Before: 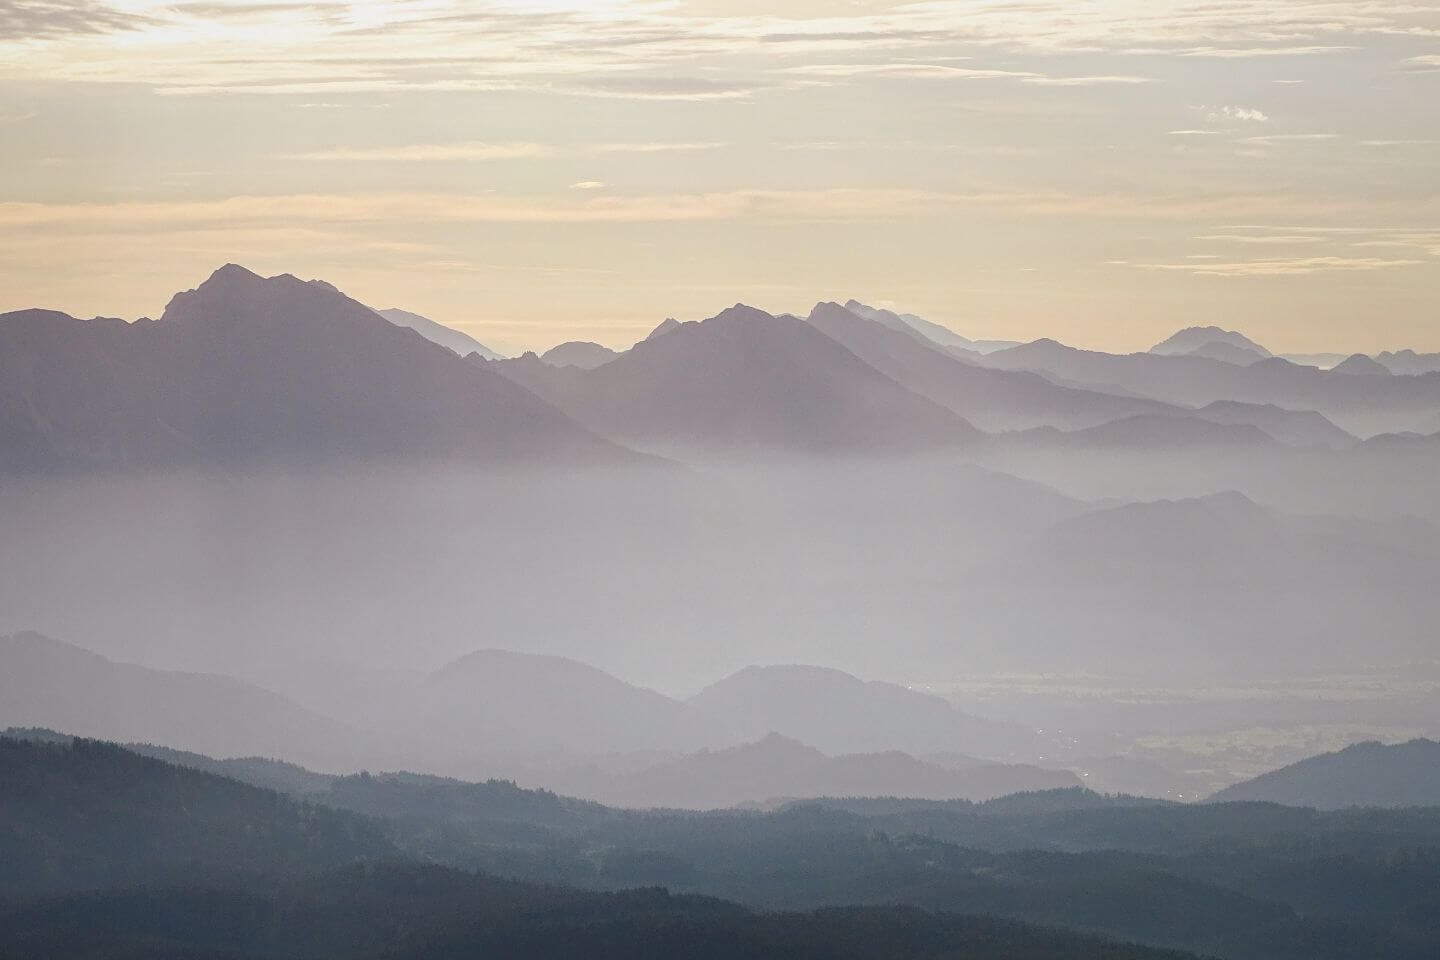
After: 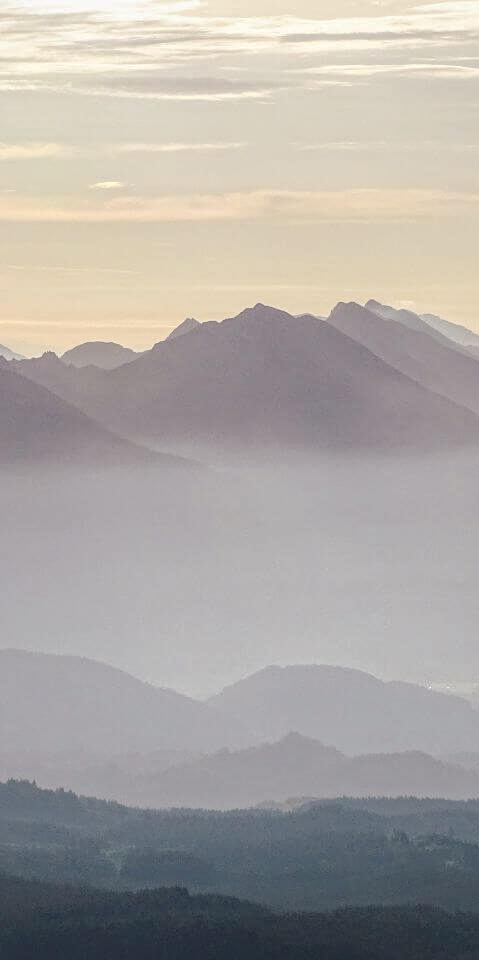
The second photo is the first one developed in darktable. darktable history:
crop: left 33.36%, right 33.36%
local contrast: highlights 99%, shadows 86%, detail 160%, midtone range 0.2
